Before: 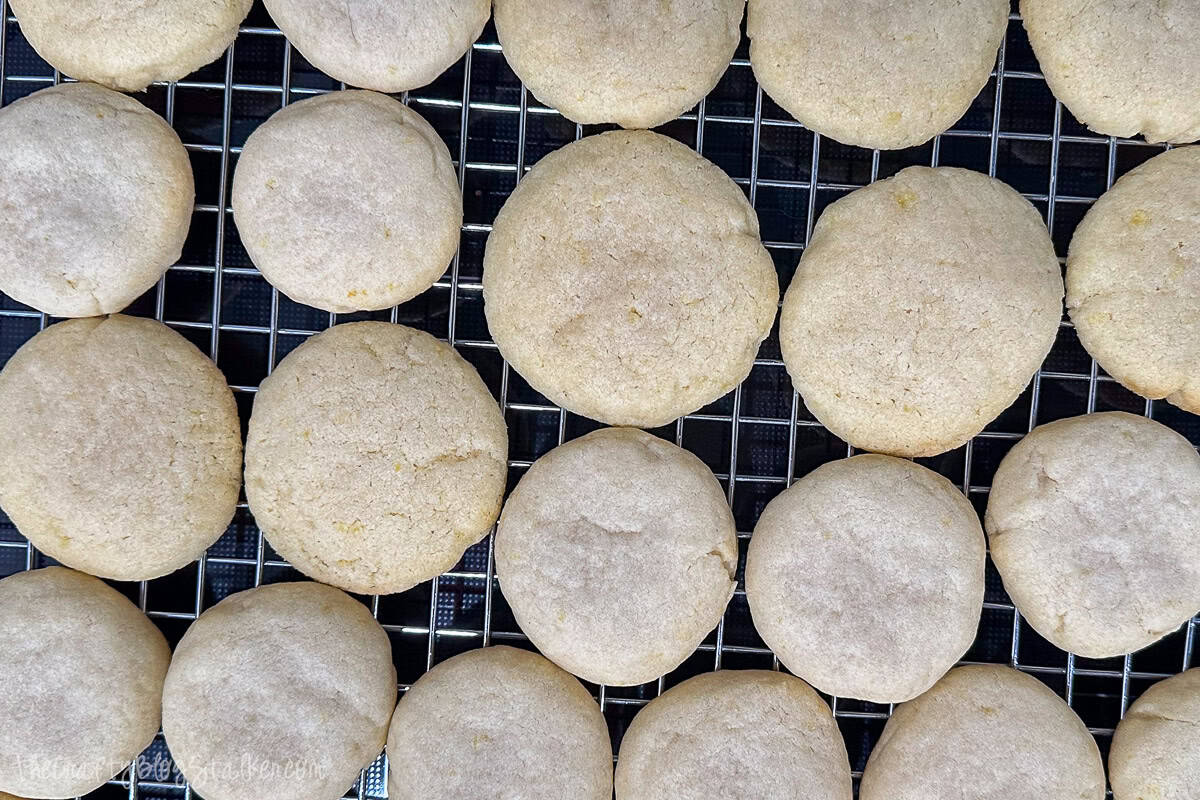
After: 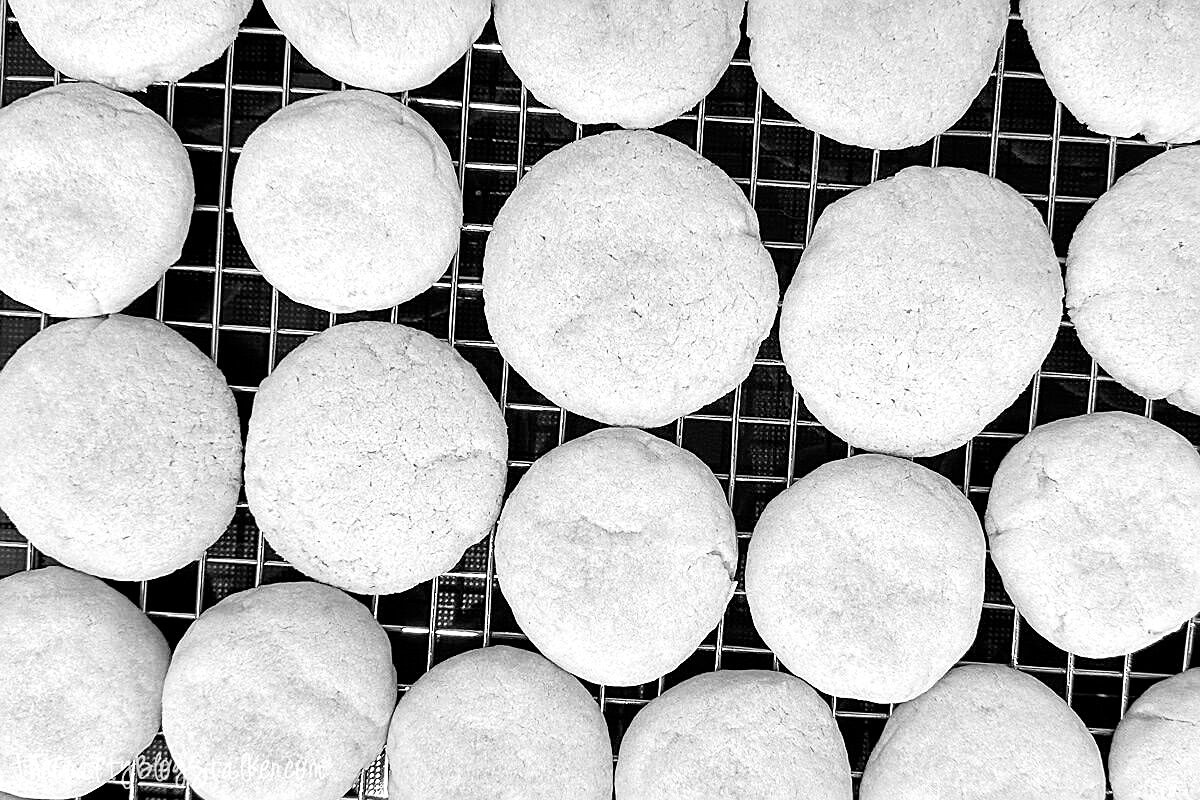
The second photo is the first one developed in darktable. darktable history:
tone curve: curves: ch0 [(0, 0) (0.004, 0.001) (0.133, 0.112) (0.325, 0.362) (0.832, 0.893) (1, 1)], color space Lab, linked channels, preserve colors none
sharpen: on, module defaults
exposure: black level correction 0.001, exposure 0.5 EV, compensate exposure bias true, compensate highlight preservation false
monochrome: on, module defaults
